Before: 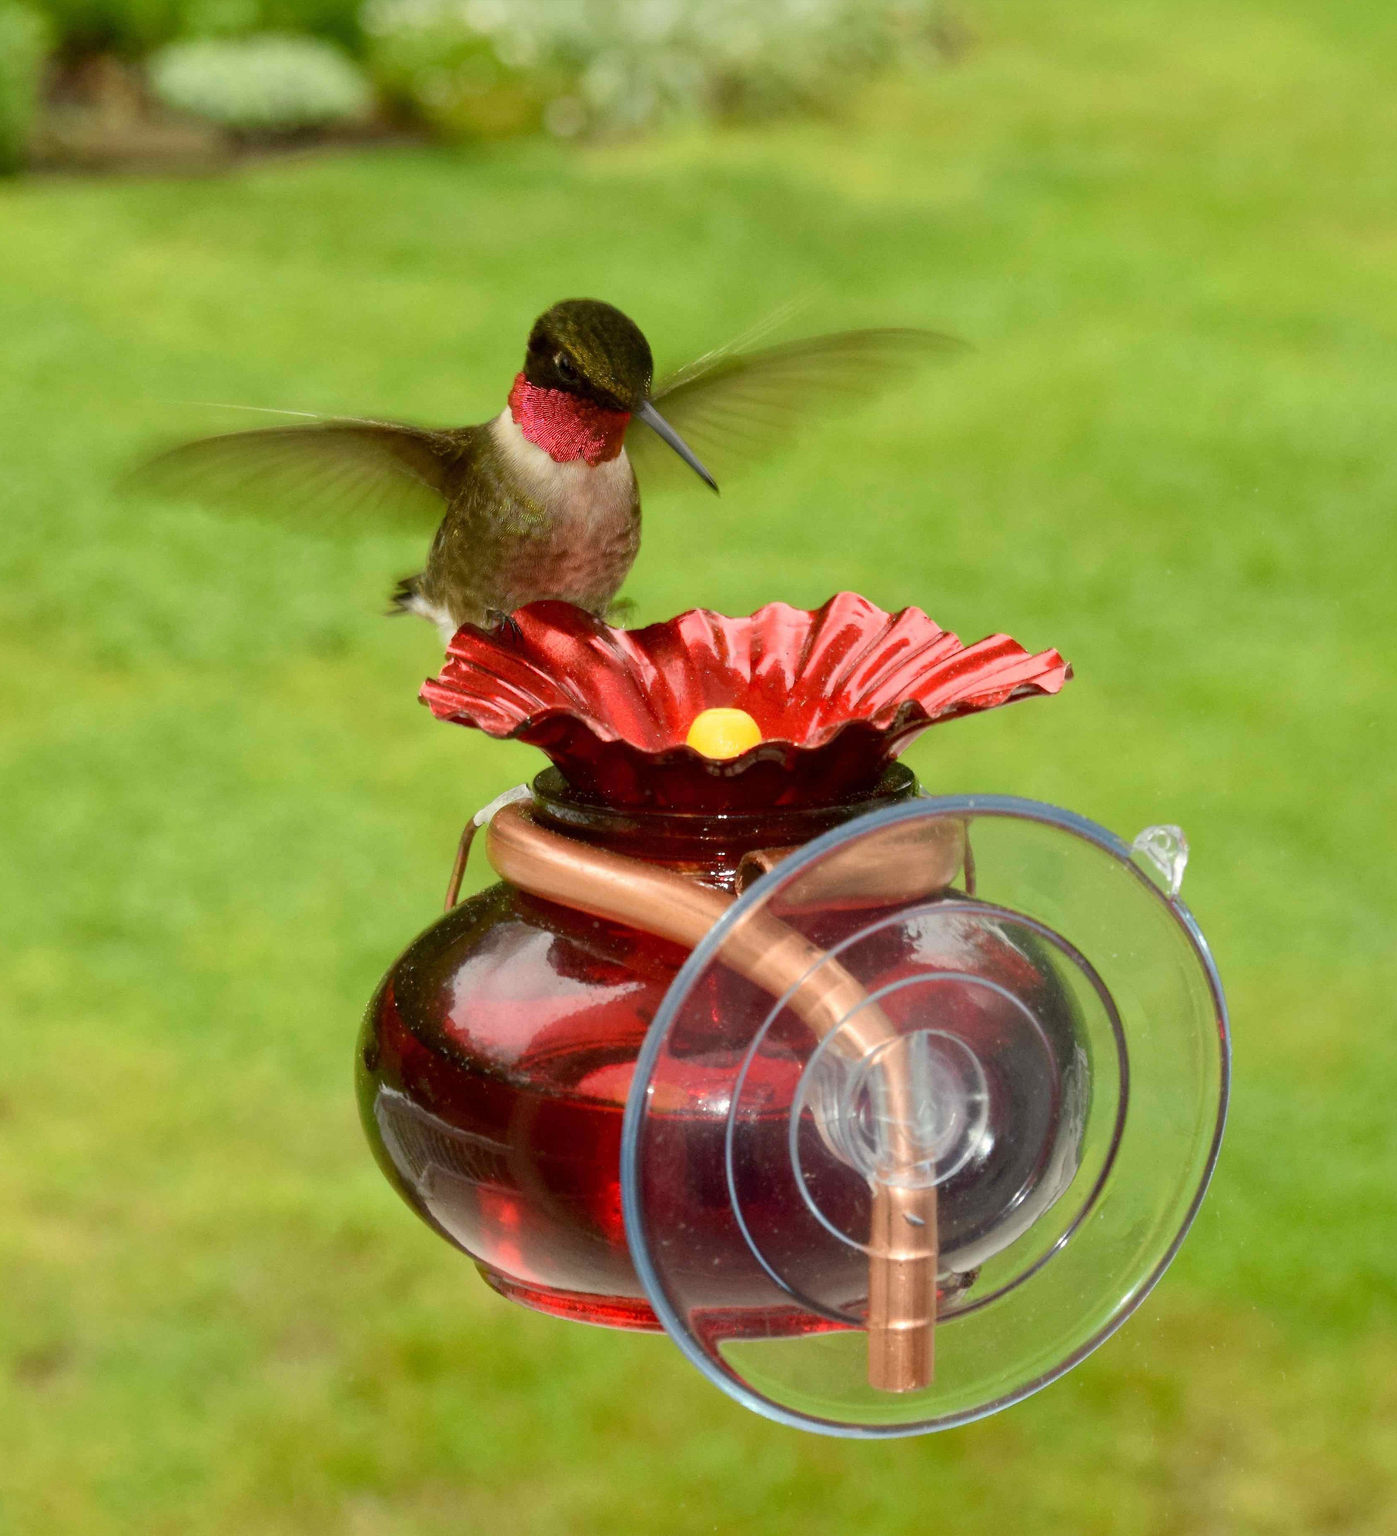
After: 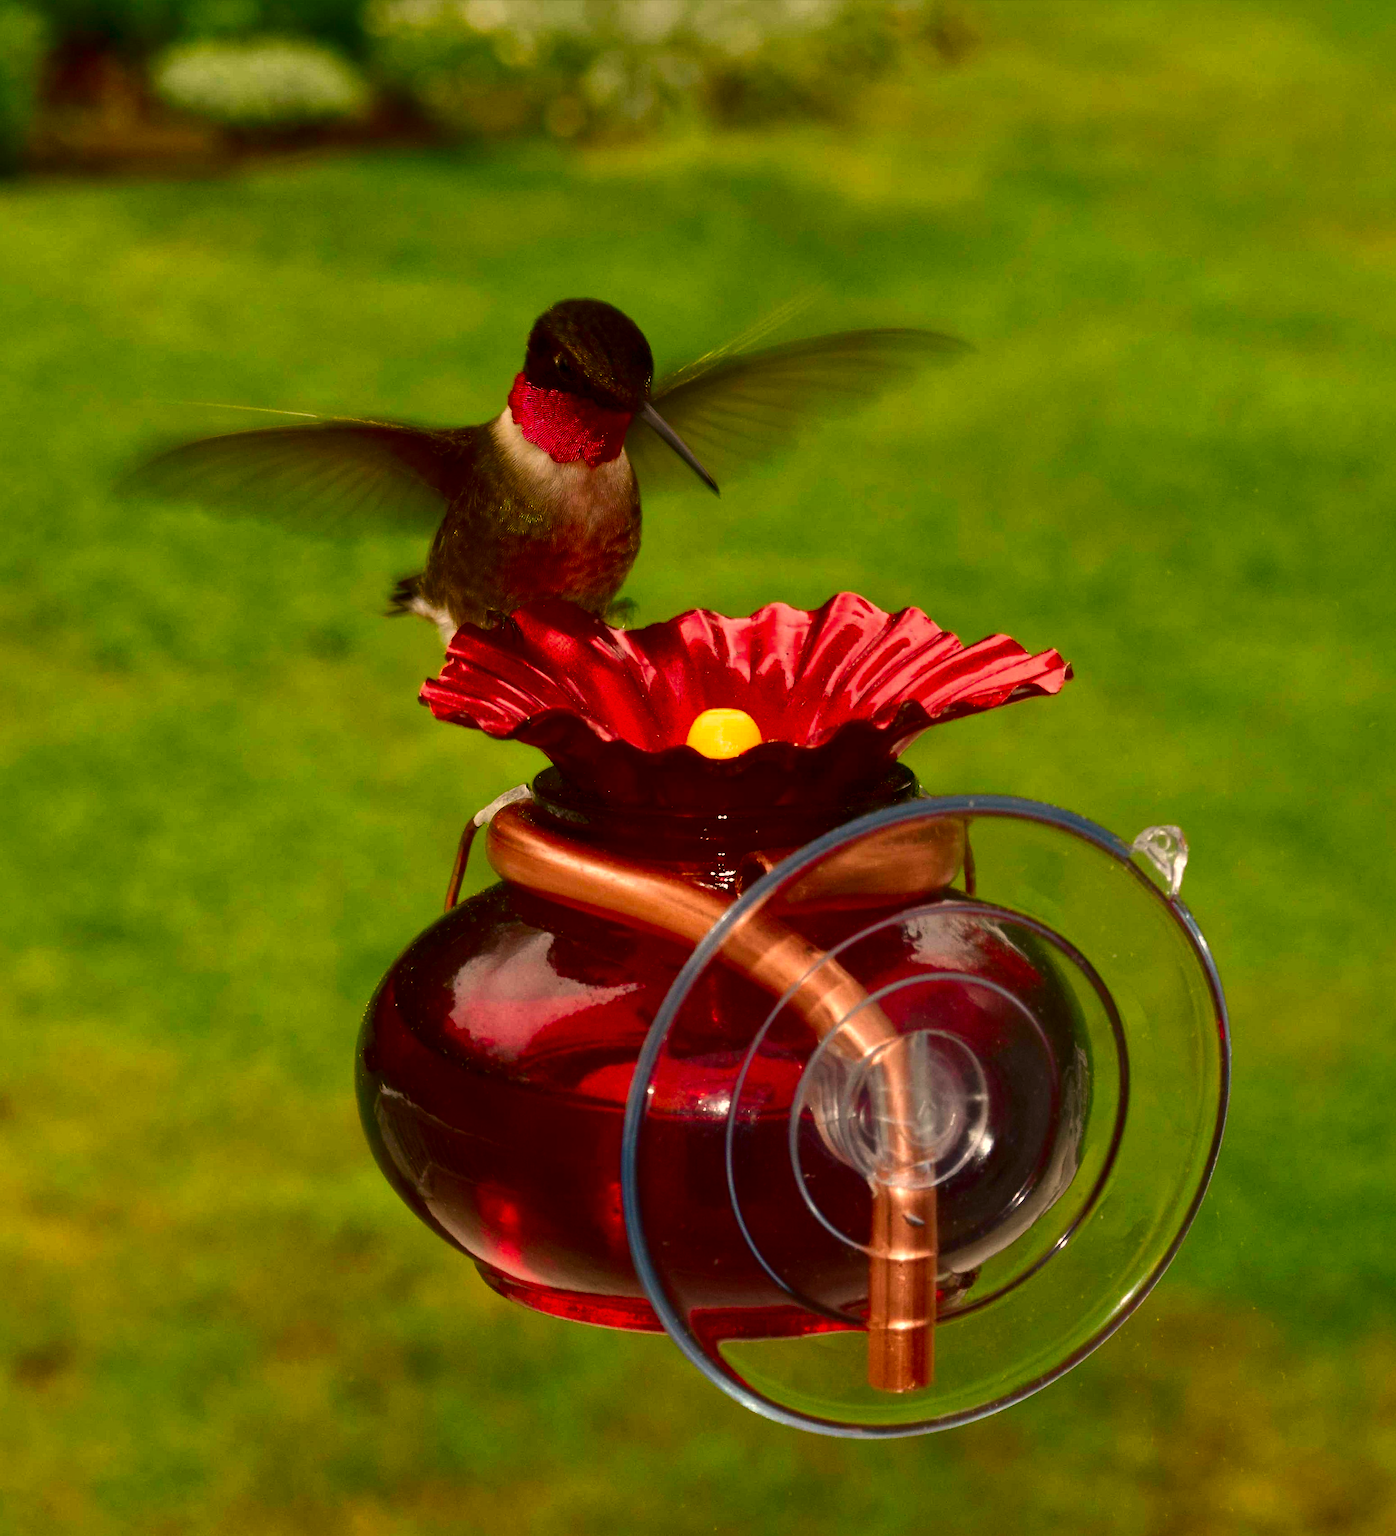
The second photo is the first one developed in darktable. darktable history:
color correction: saturation 1.32
white balance: red 1.127, blue 0.943
contrast brightness saturation: brightness -0.52
